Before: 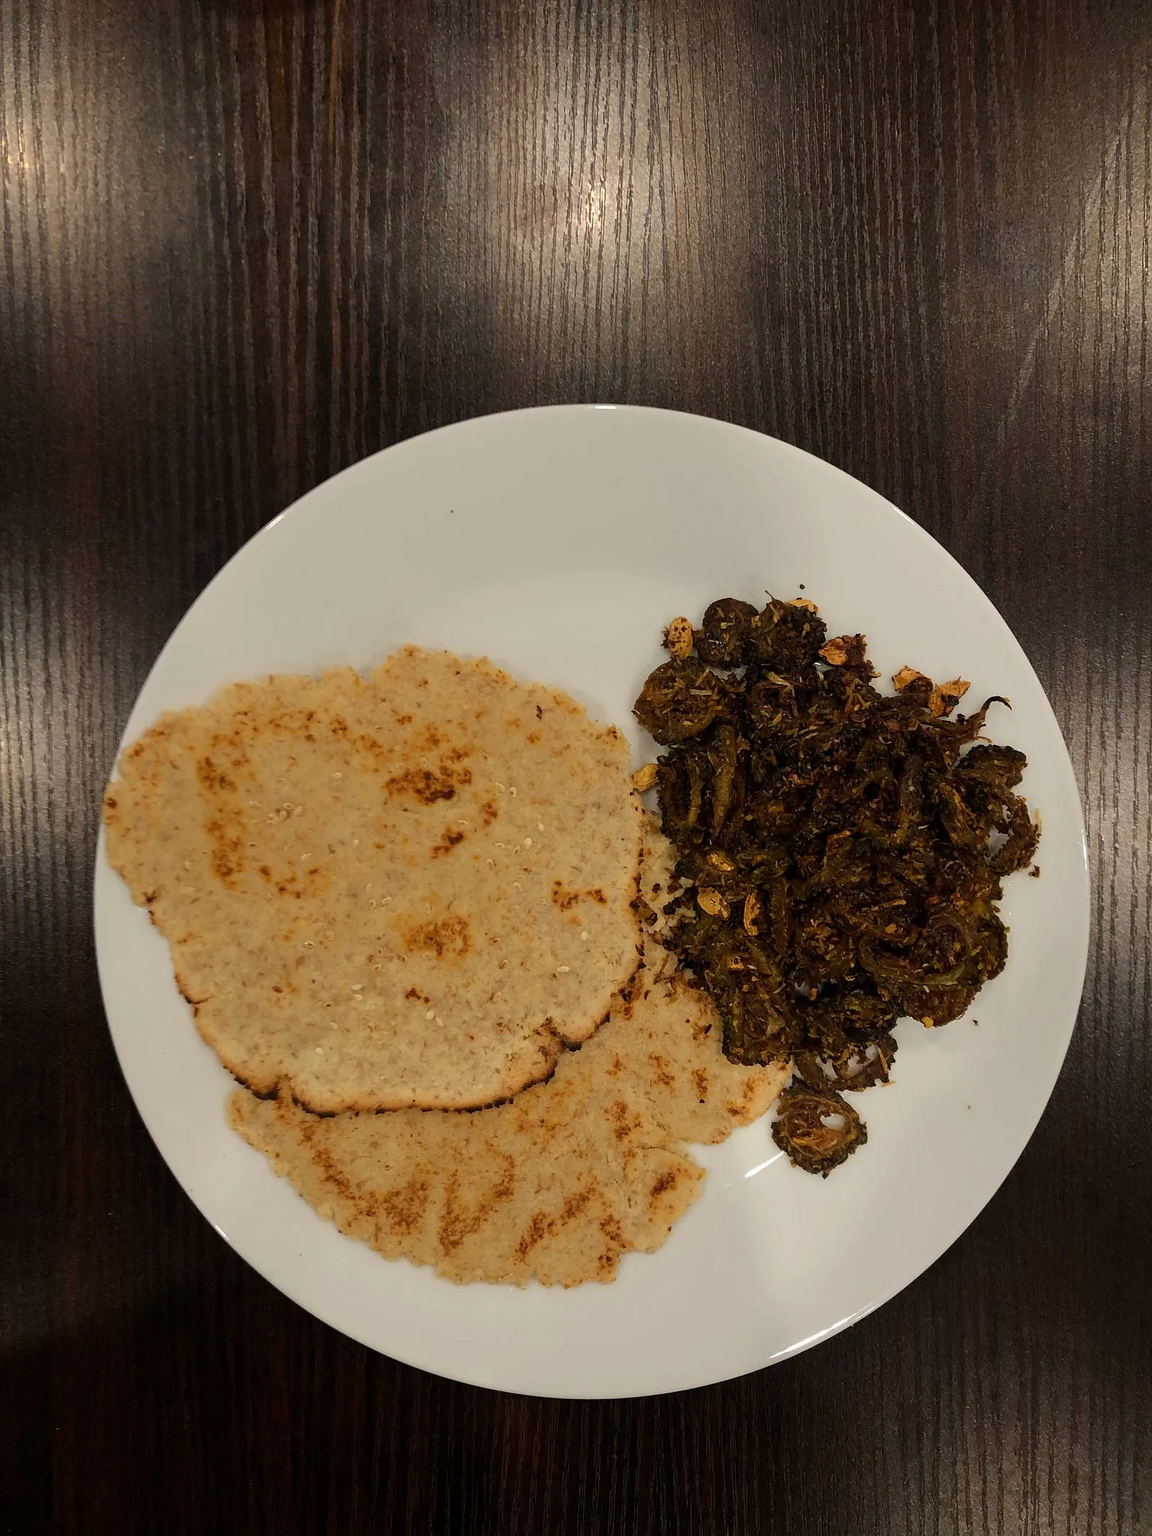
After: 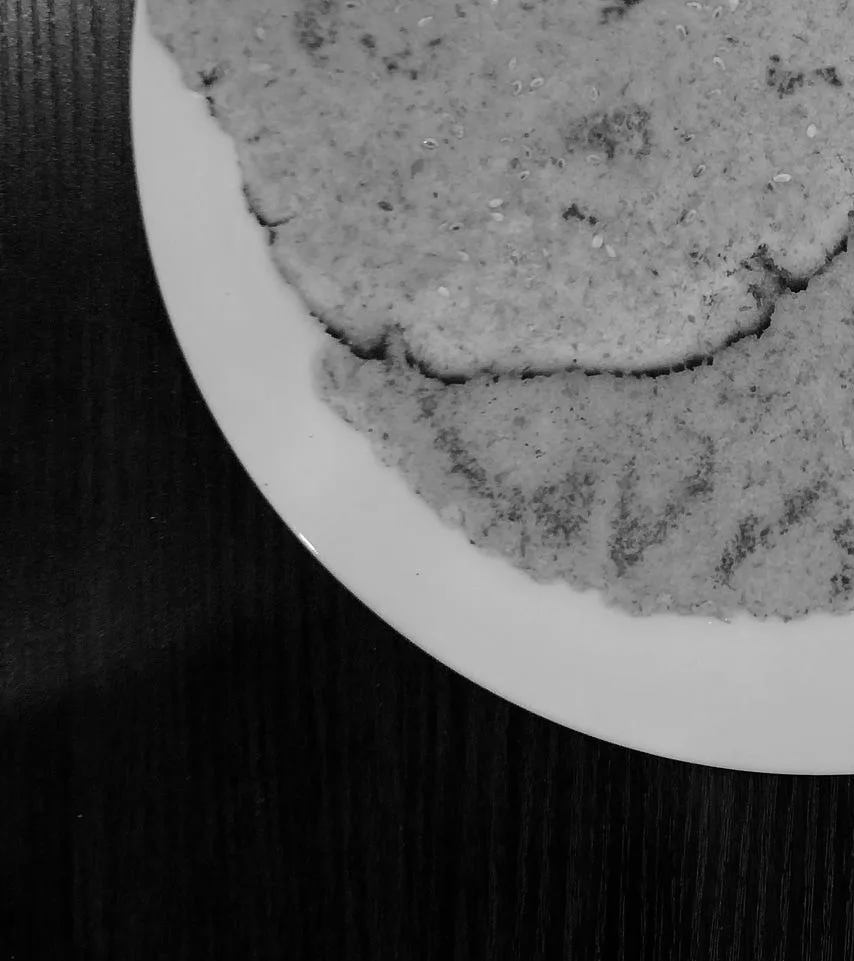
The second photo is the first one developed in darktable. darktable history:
crop and rotate: top 54.778%, right 46.61%, bottom 0.159%
monochrome: on, module defaults
